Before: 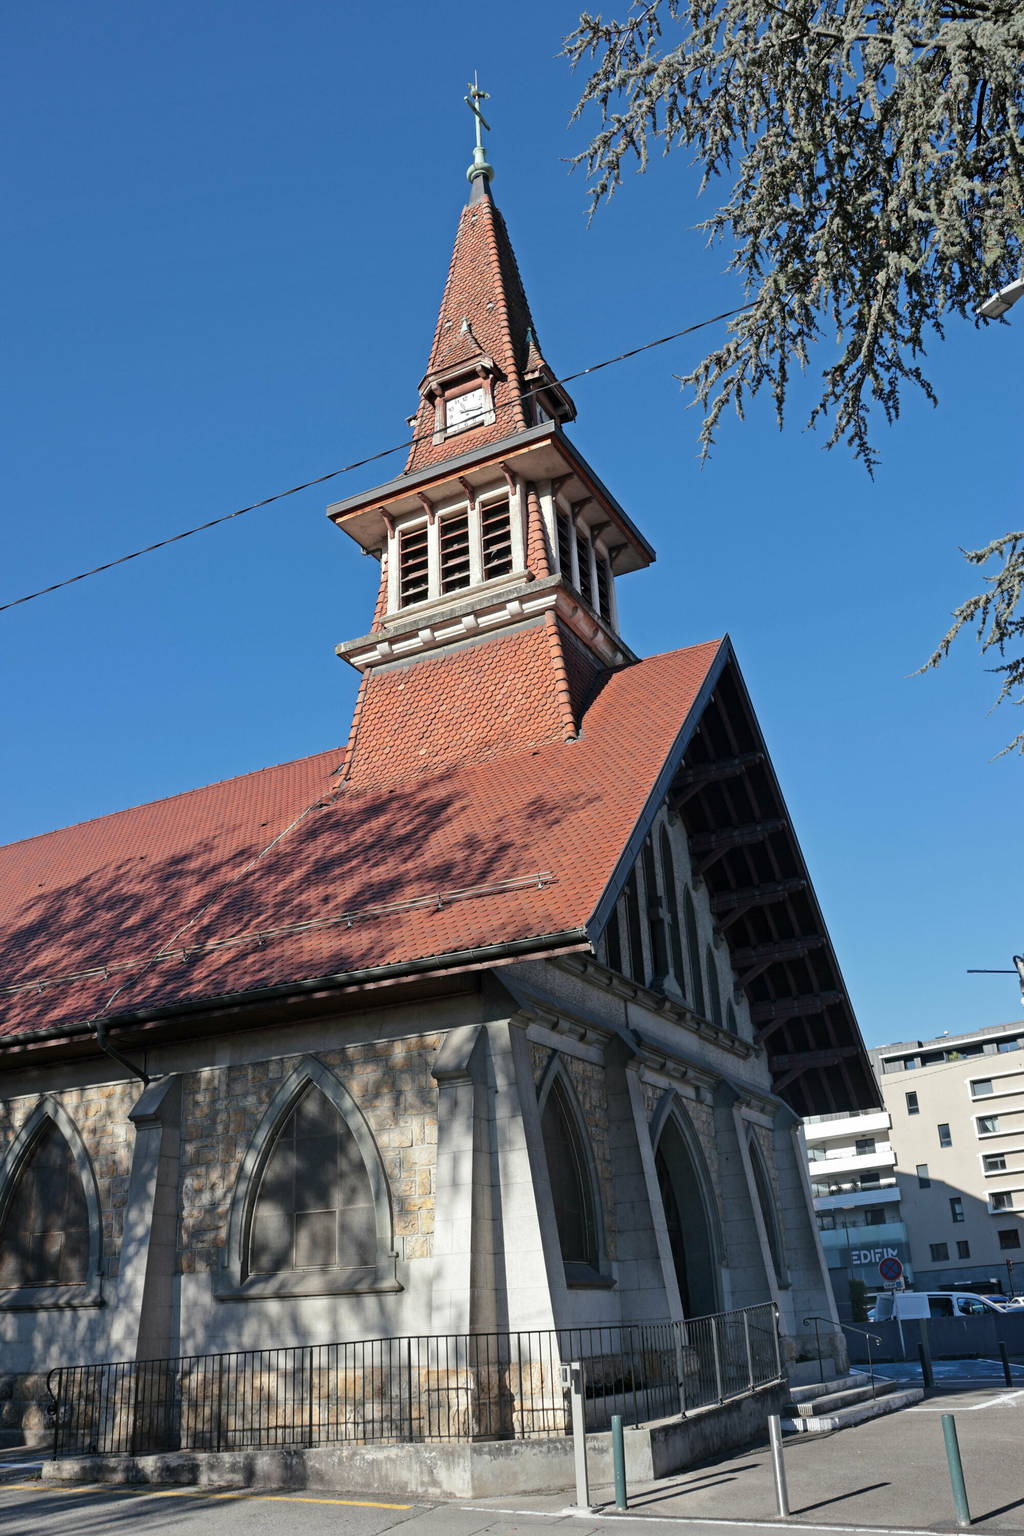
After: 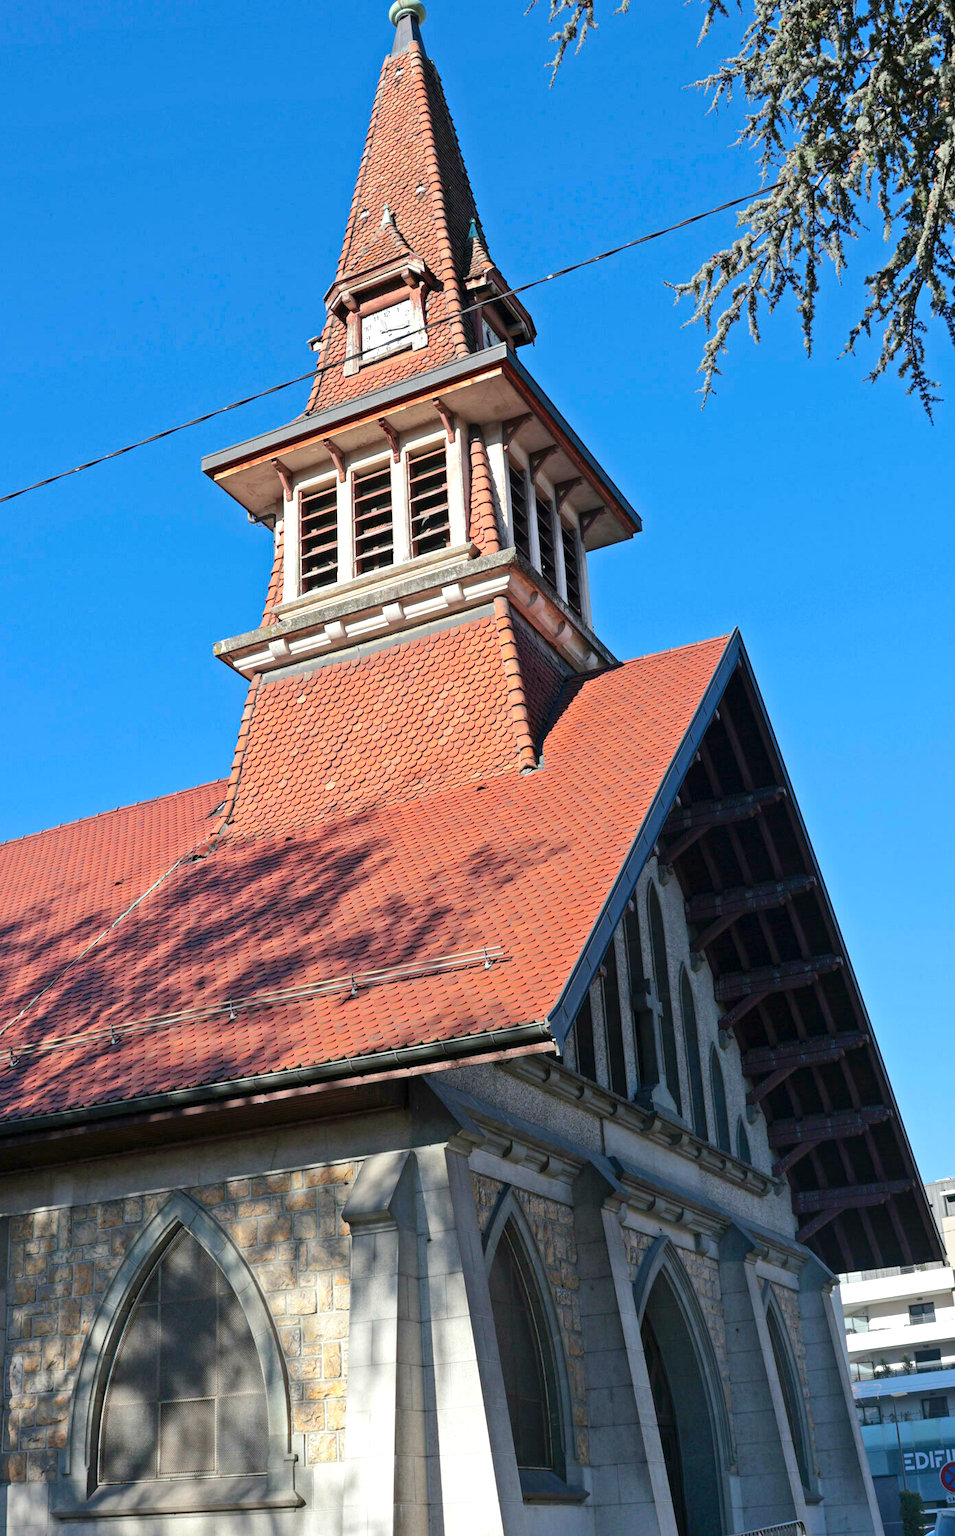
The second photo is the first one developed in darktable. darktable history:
levels: levels [0, 0.435, 0.917]
crop and rotate: left 17.151%, top 10.7%, right 12.954%, bottom 14.459%
contrast brightness saturation: saturation 0.177
